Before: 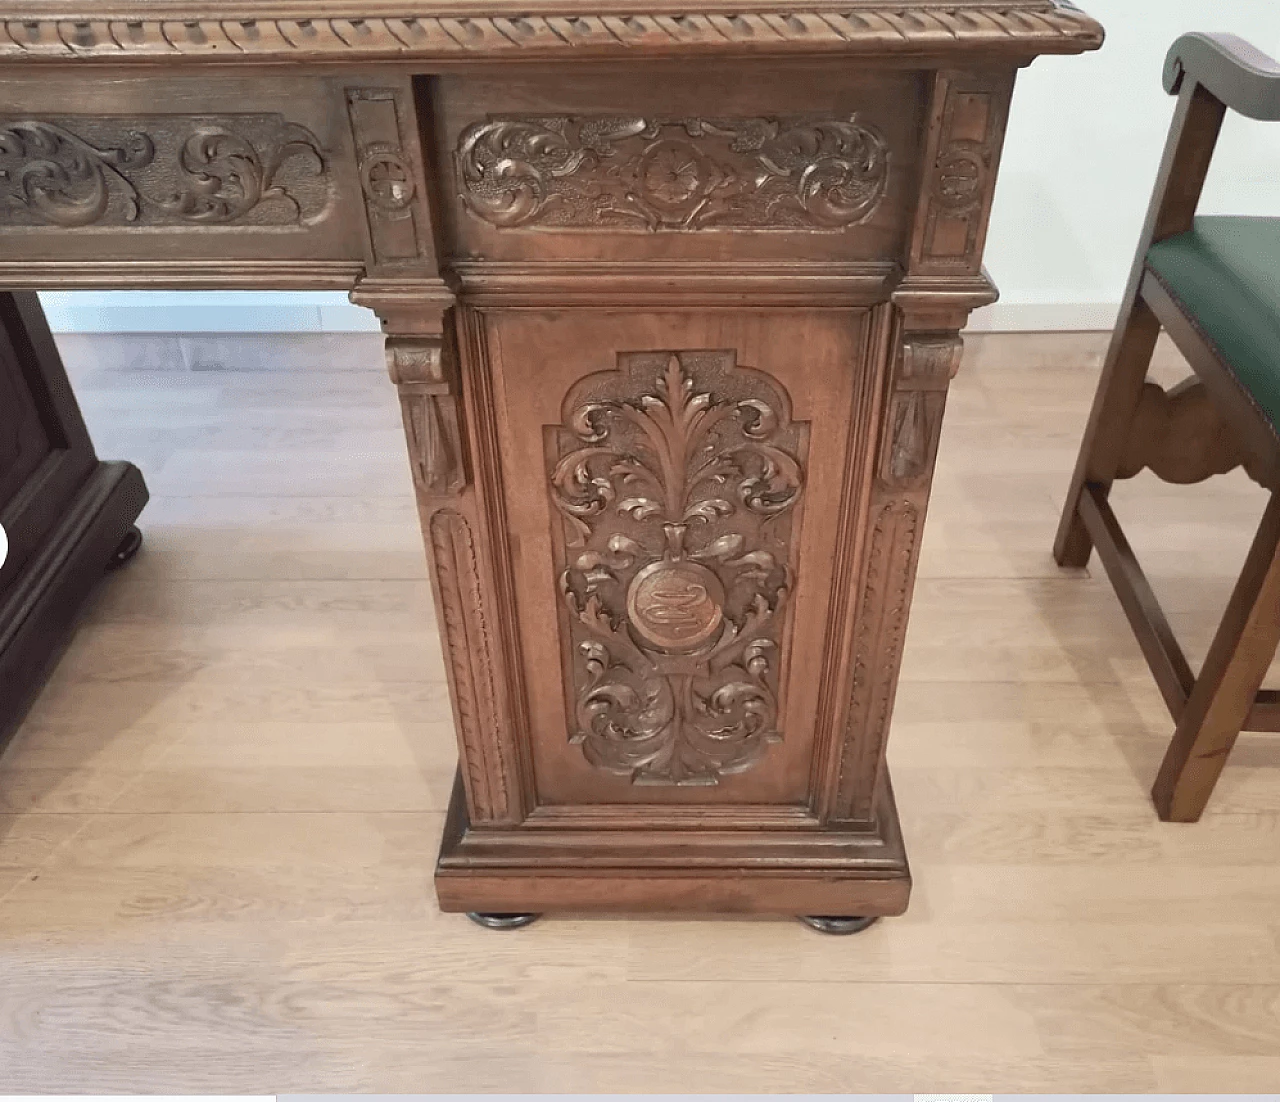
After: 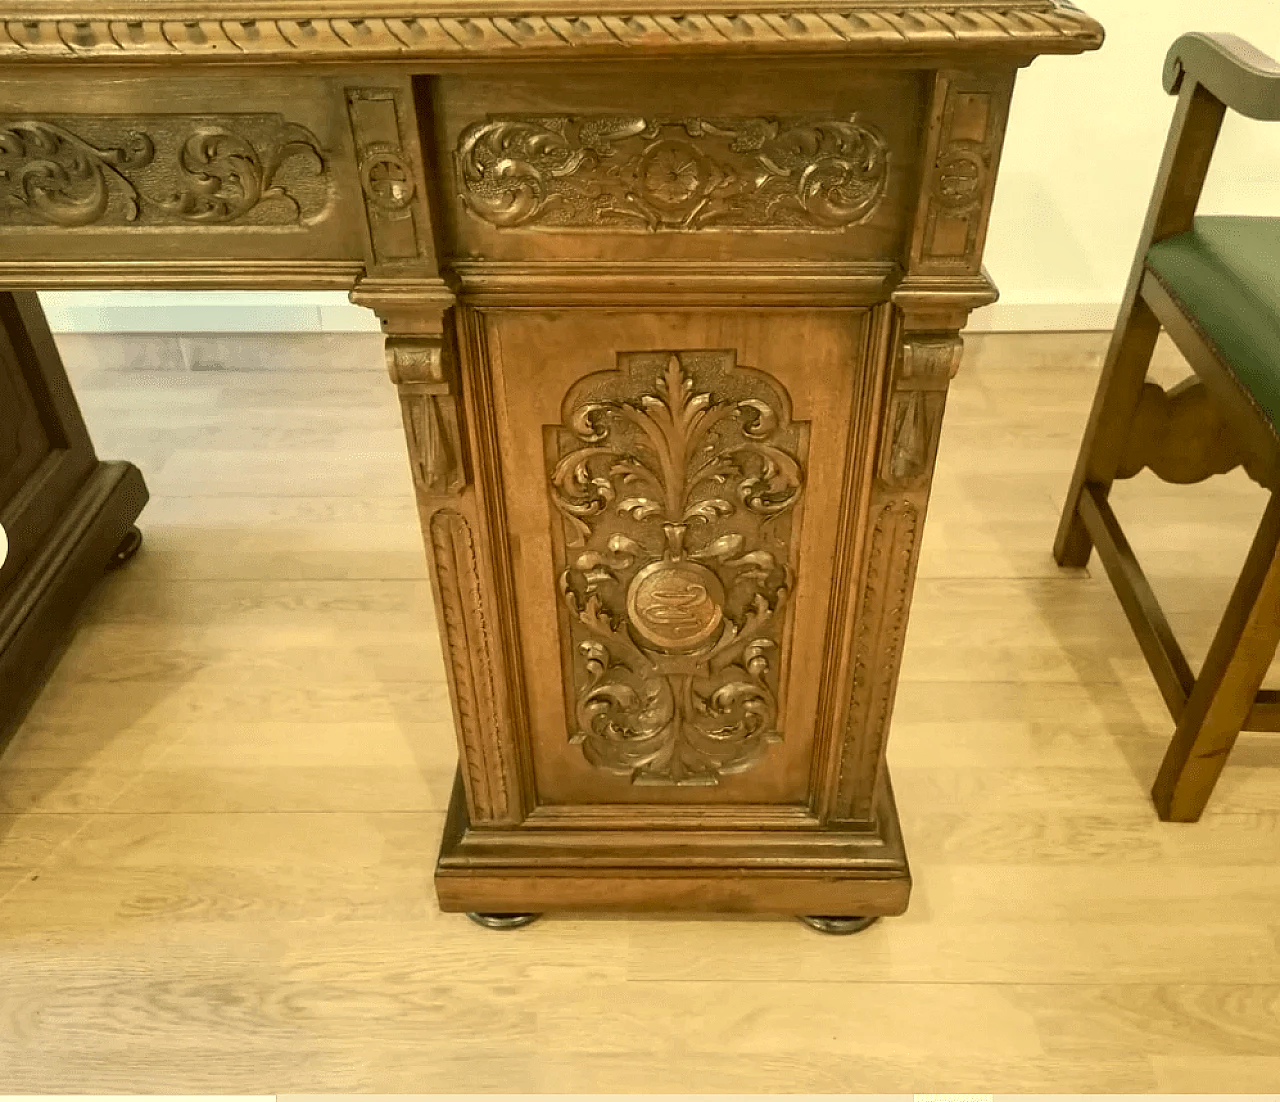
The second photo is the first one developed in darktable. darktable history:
color correction: highlights a* 0.178, highlights b* 29.07, shadows a* -0.277, shadows b* 21.55
local contrast: on, module defaults
exposure: exposure 0.201 EV, compensate highlight preservation false
